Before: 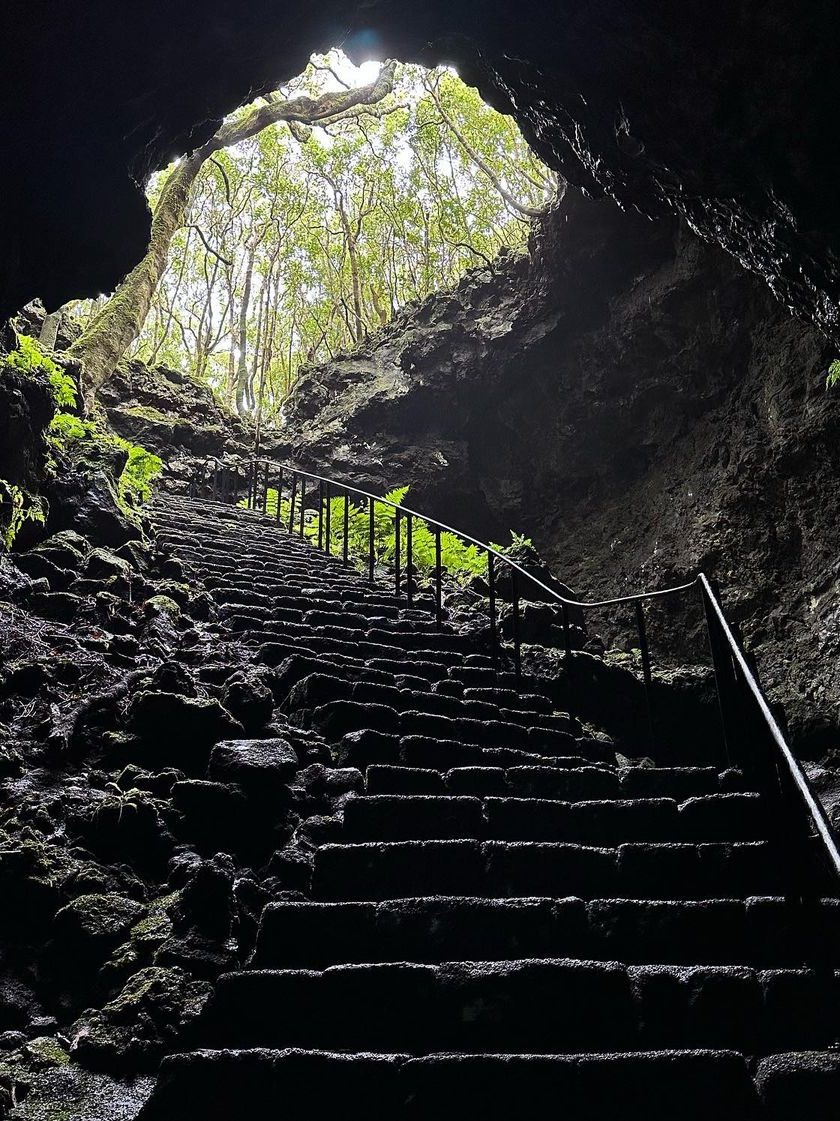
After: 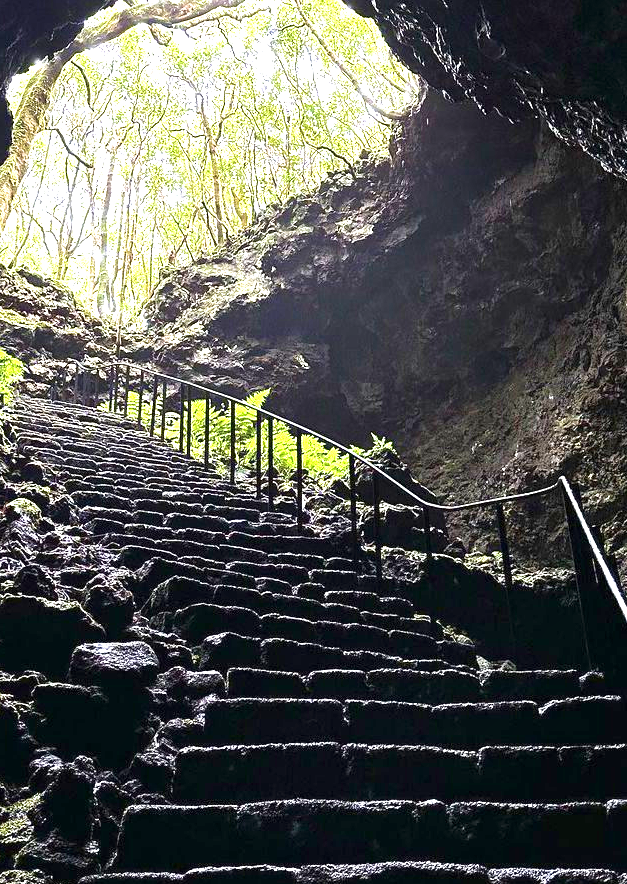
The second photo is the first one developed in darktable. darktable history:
velvia: strength 44.79%
exposure: black level correction 0, exposure 1.464 EV, compensate exposure bias true, compensate highlight preservation false
local contrast: mode bilateral grid, contrast 10, coarseness 25, detail 115%, midtone range 0.2
crop: left 16.608%, top 8.66%, right 8.657%, bottom 12.436%
